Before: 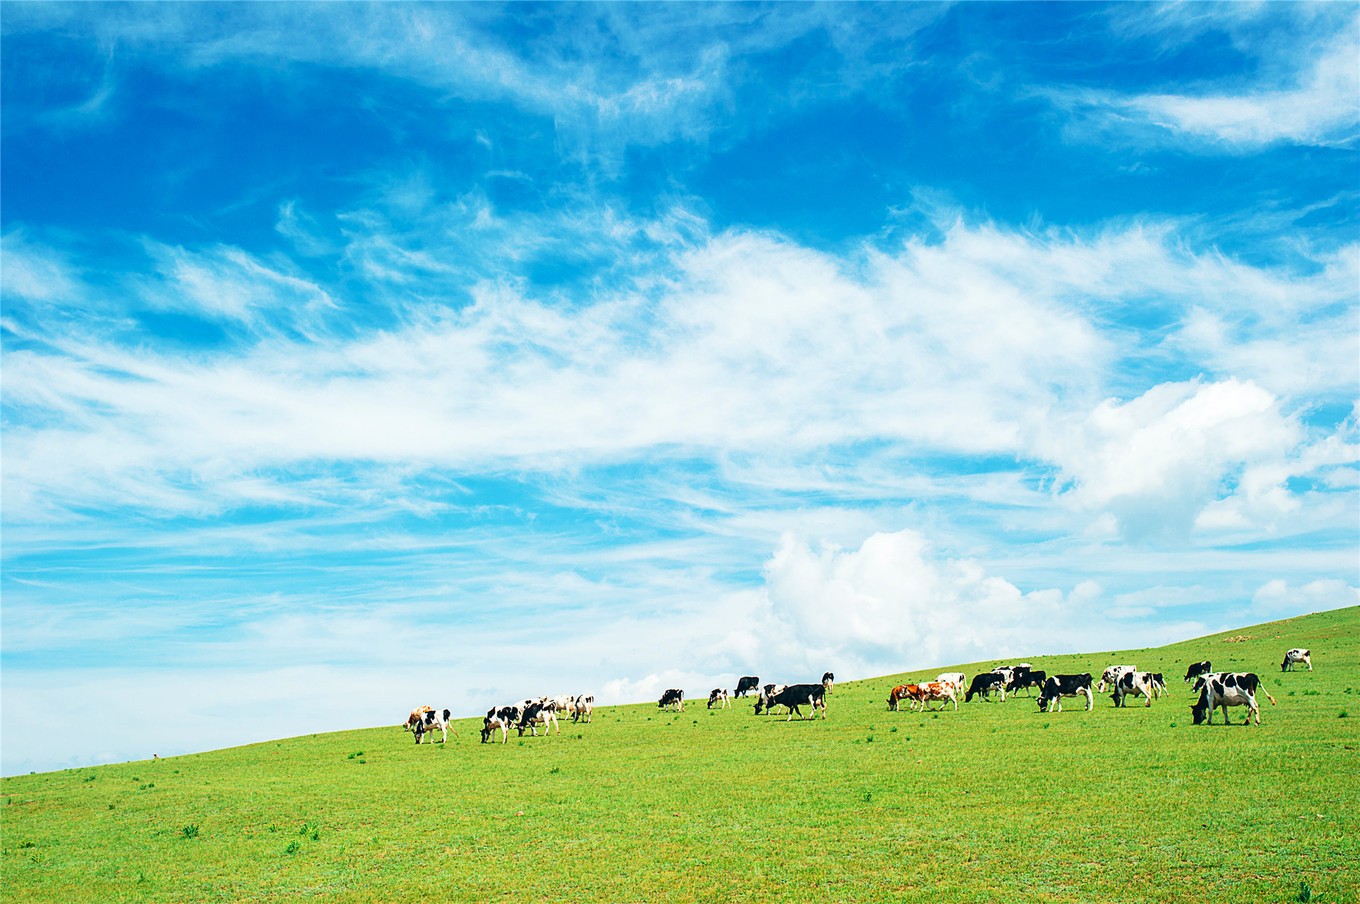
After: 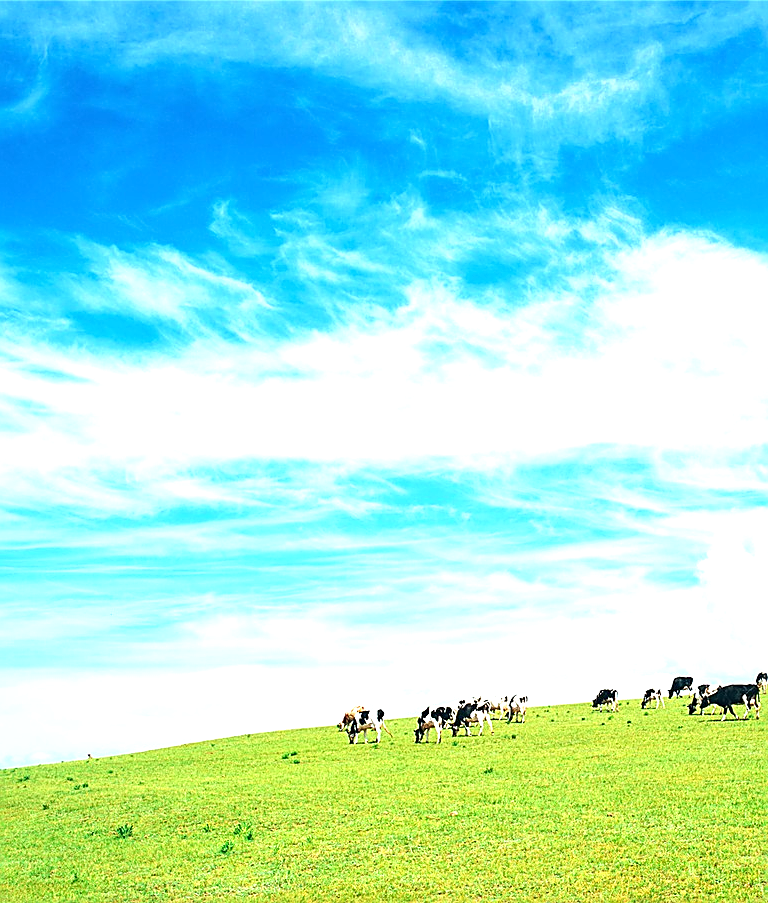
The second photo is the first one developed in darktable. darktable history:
sharpen: on, module defaults
exposure: black level correction 0, exposure 0.69 EV, compensate highlight preservation false
crop: left 4.855%, right 38.627%
